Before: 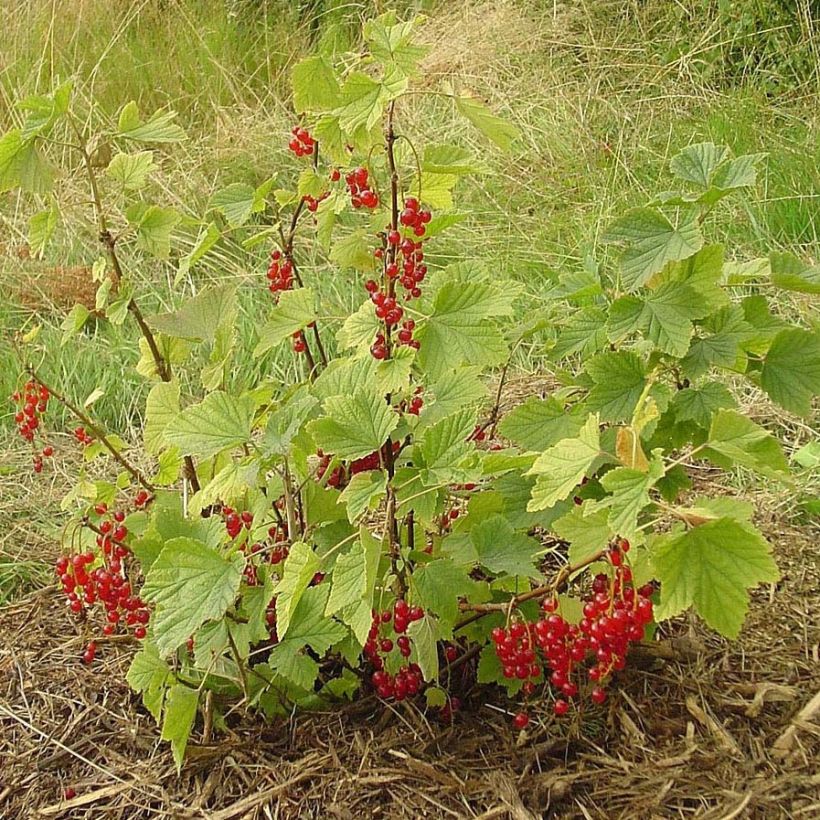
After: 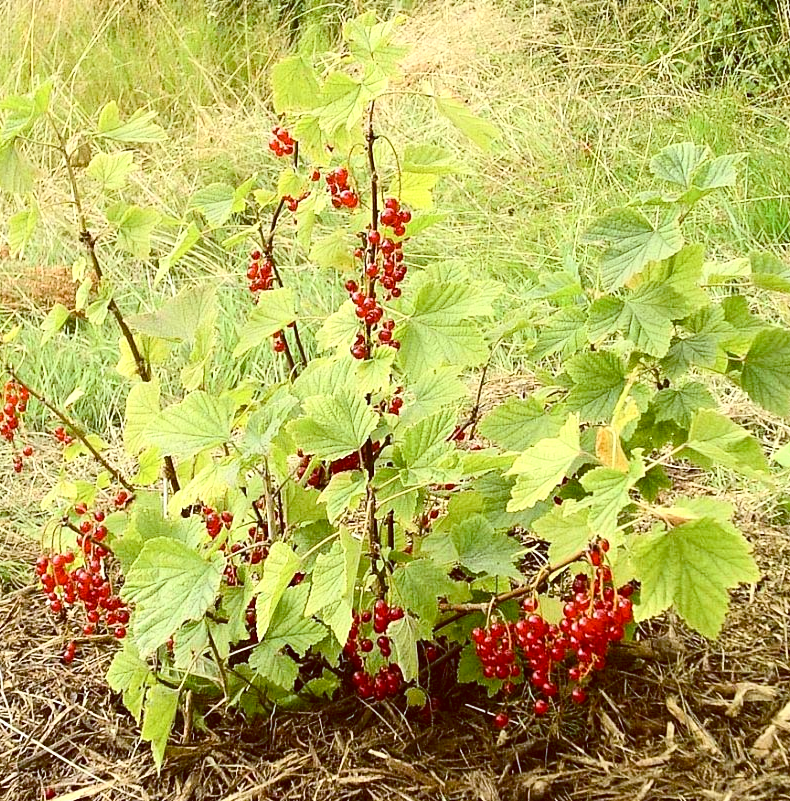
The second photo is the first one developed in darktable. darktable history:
color balance rgb: global vibrance 1%, saturation formula JzAzBz (2021)
color balance: lift [1, 1.015, 1.004, 0.985], gamma [1, 0.958, 0.971, 1.042], gain [1, 0.956, 0.977, 1.044]
crop and rotate: left 2.536%, right 1.107%, bottom 2.246%
exposure: exposure 0.515 EV, compensate highlight preservation false
contrast brightness saturation: contrast 0.28
